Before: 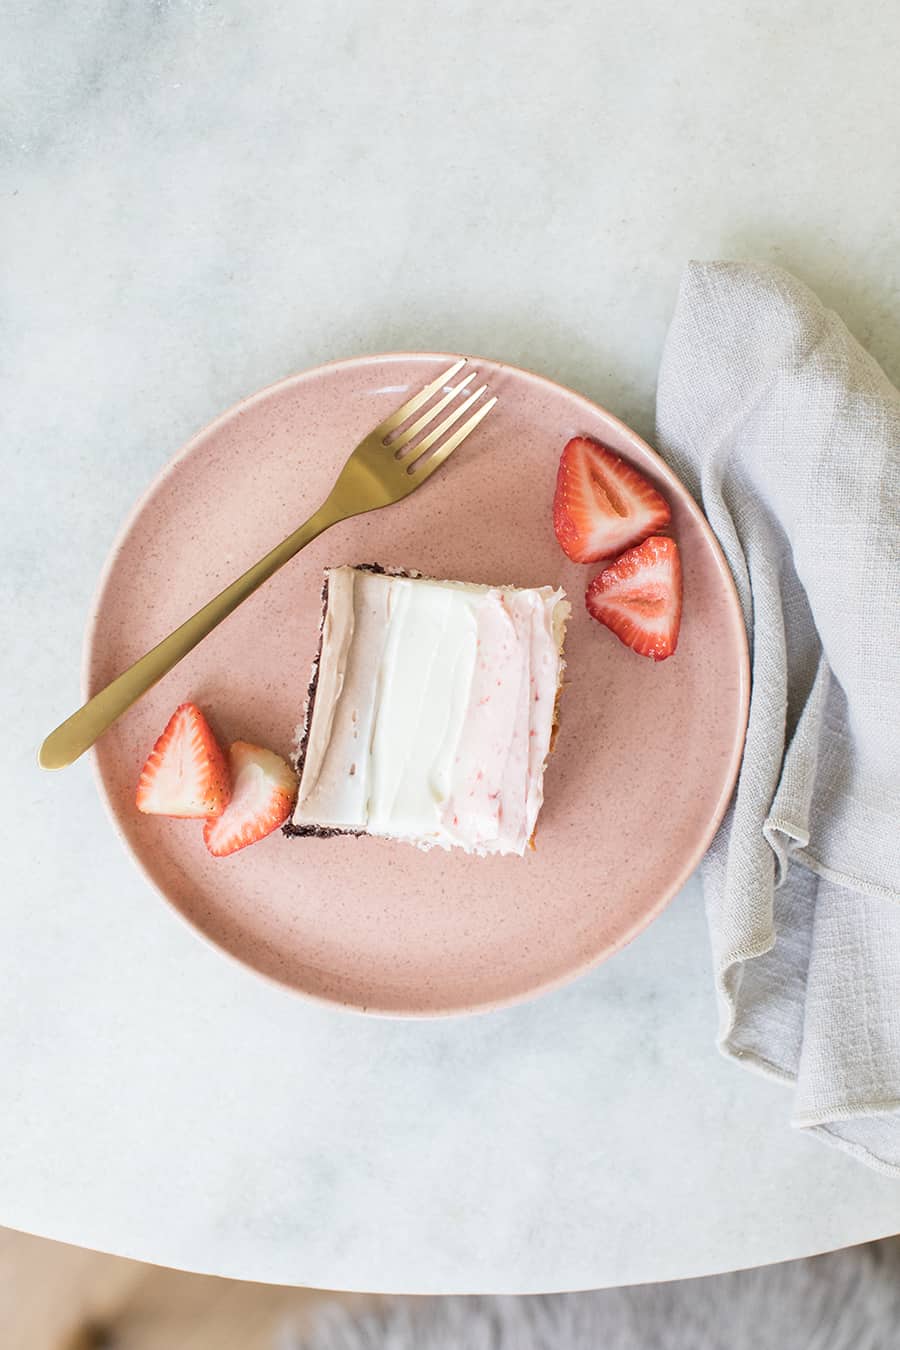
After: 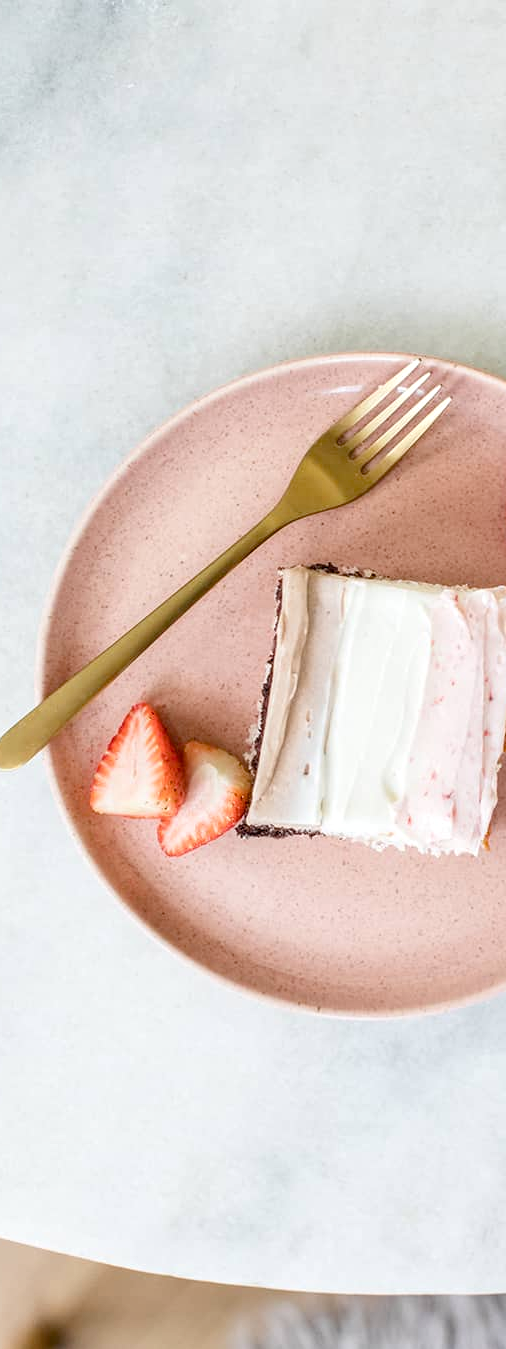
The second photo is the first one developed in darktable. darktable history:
contrast brightness saturation: contrast 0.1, brightness 0.02, saturation 0.02
crop: left 5.114%, right 38.589%
color balance rgb: perceptual saturation grading › global saturation 20%, perceptual saturation grading › highlights -25%, perceptual saturation grading › shadows 25%
local contrast: on, module defaults
